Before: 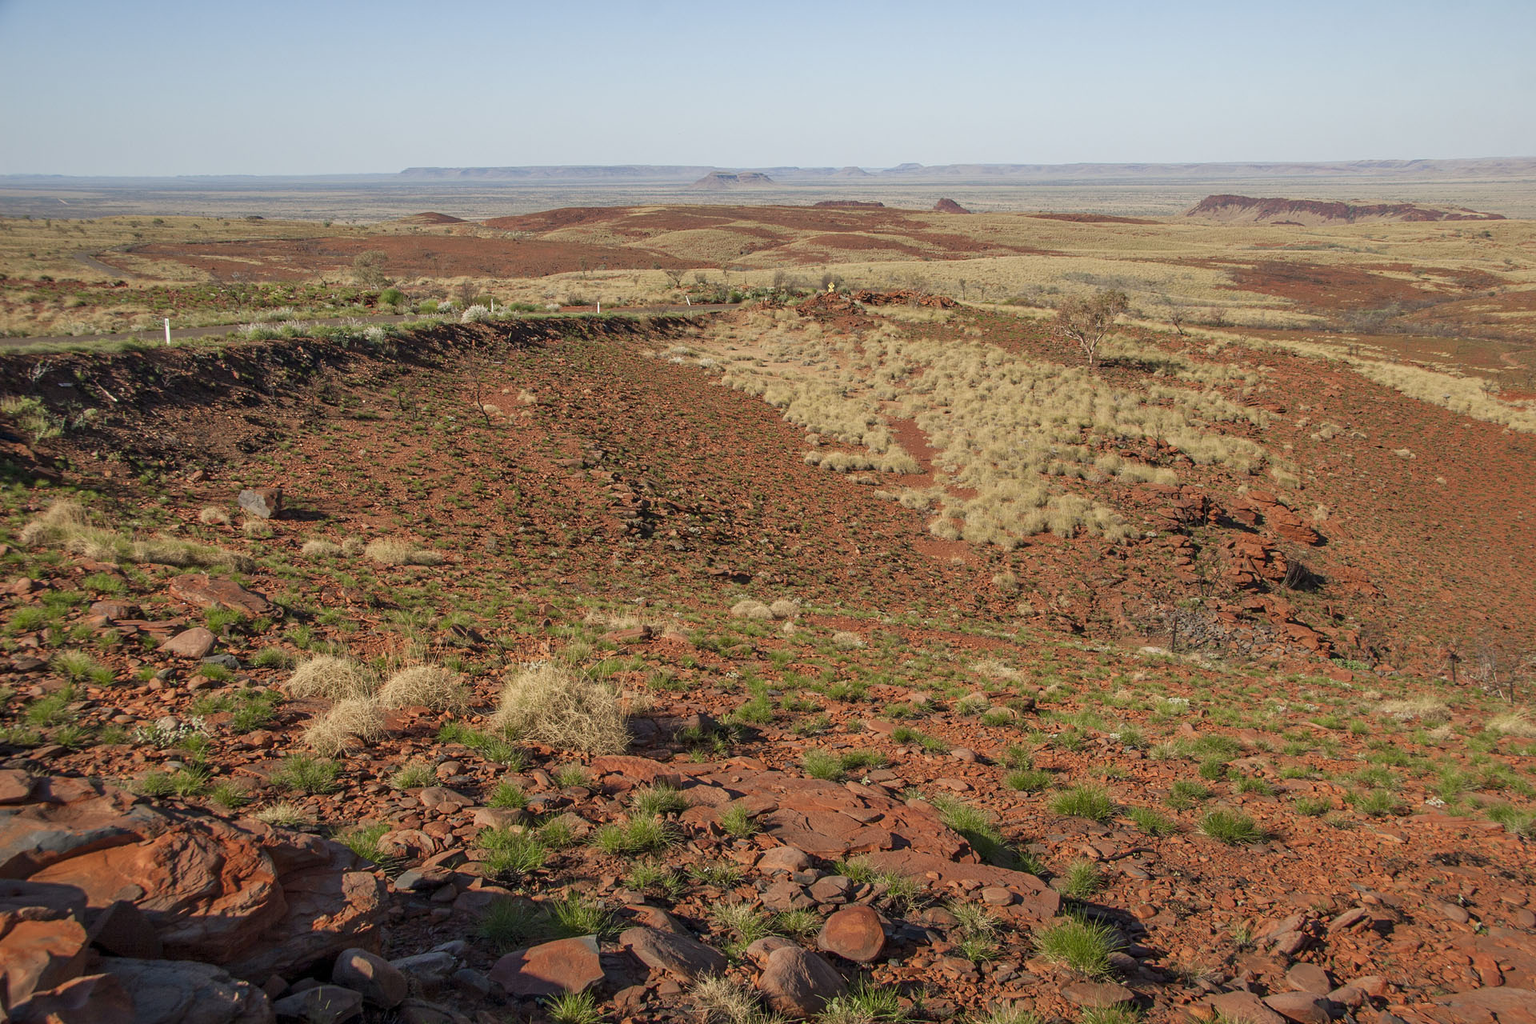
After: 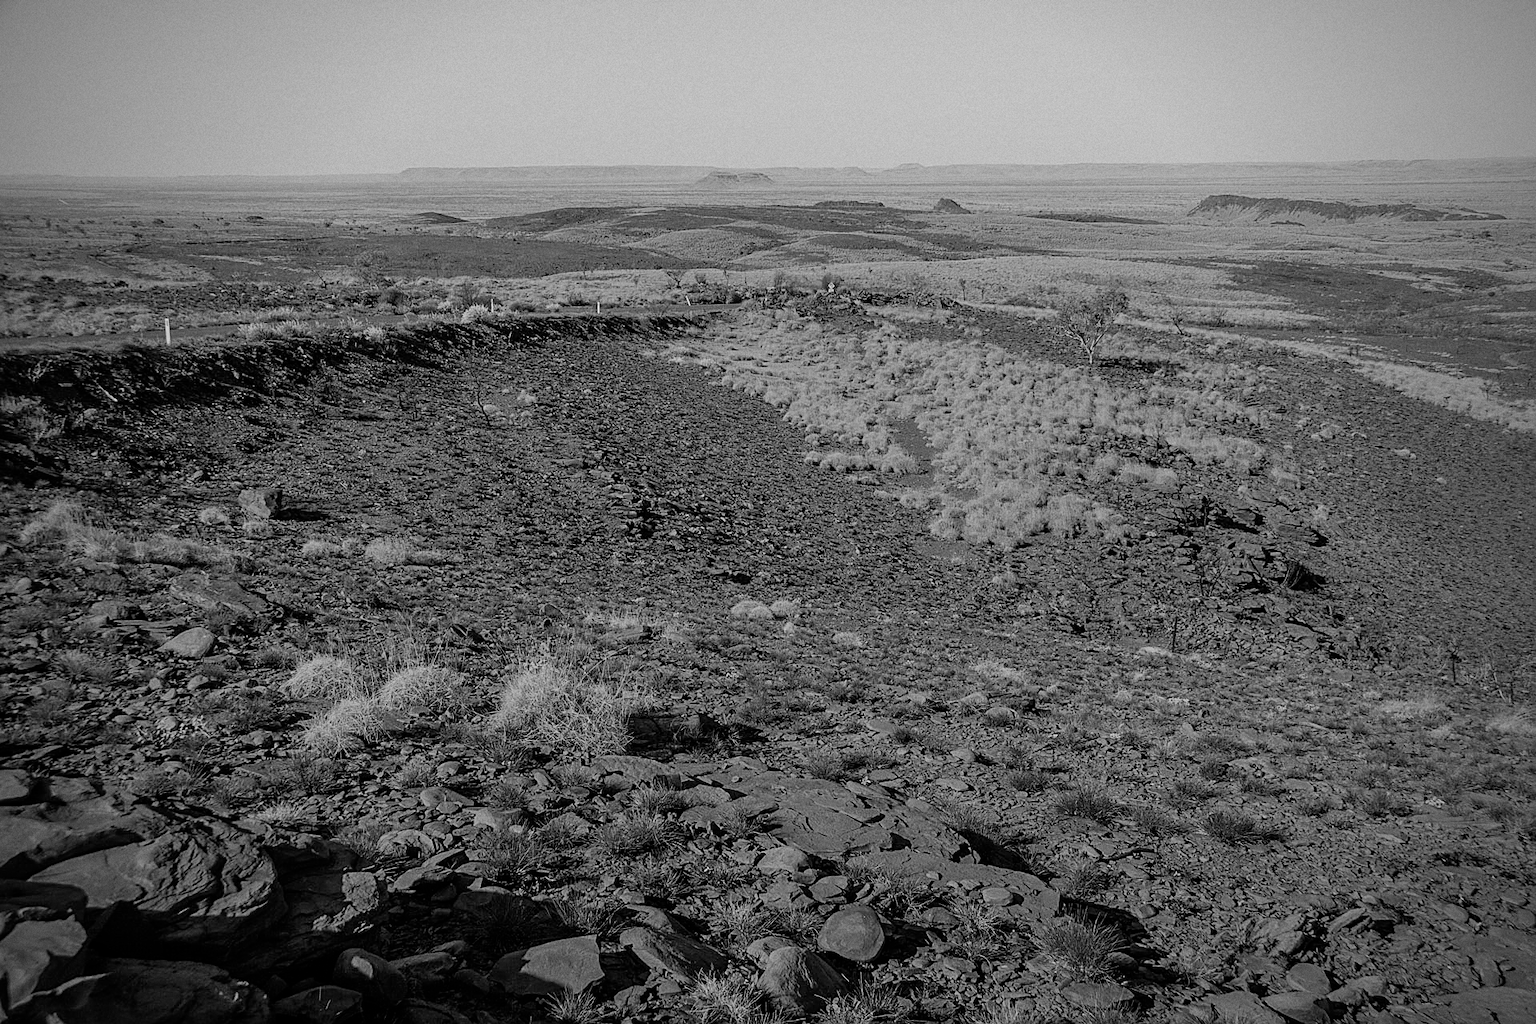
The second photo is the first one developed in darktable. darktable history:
color calibration "B&W: ILFORD DELTA 100": output gray [0.246, 0.254, 0.501, 0], gray › normalize channels true, illuminant same as pipeline (D50), adaptation XYZ, x 0.346, y 0.359, gamut compression 0
filmic rgb #1: black relative exposure -7.65 EV, white relative exposure 4.56 EV, hardness 3.61
grain: on, module defaults
sharpen: on, module defaults
filmic rgb: black relative exposure -7.65 EV, white relative exposure 4.56 EV, hardness 3.61, contrast 1.106
vignetting: fall-off start 71.74%
